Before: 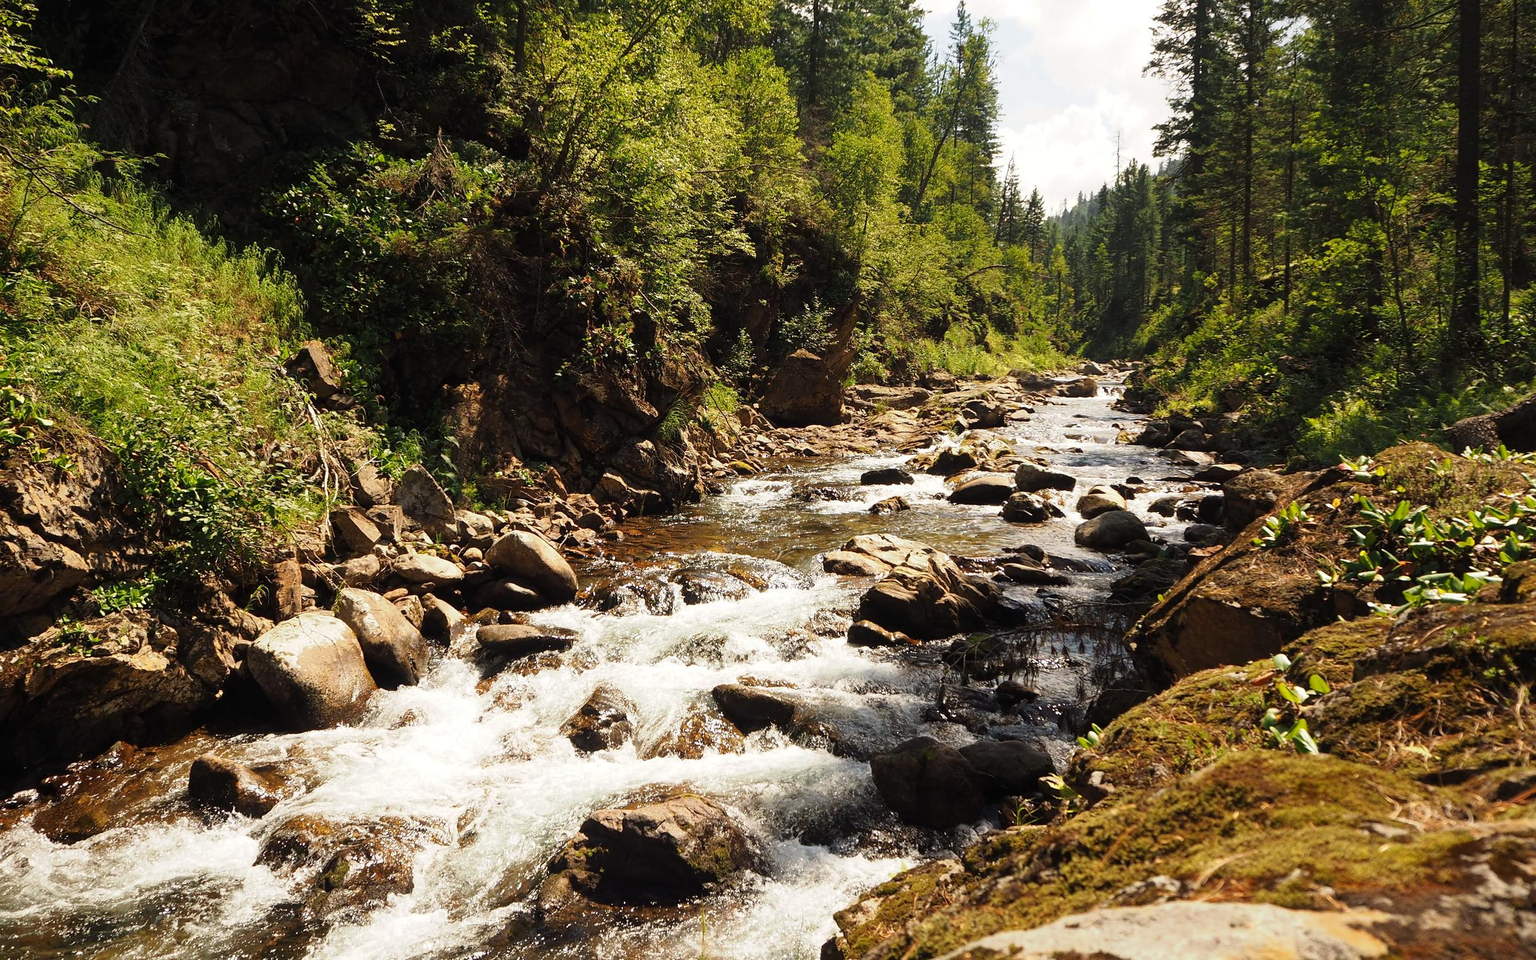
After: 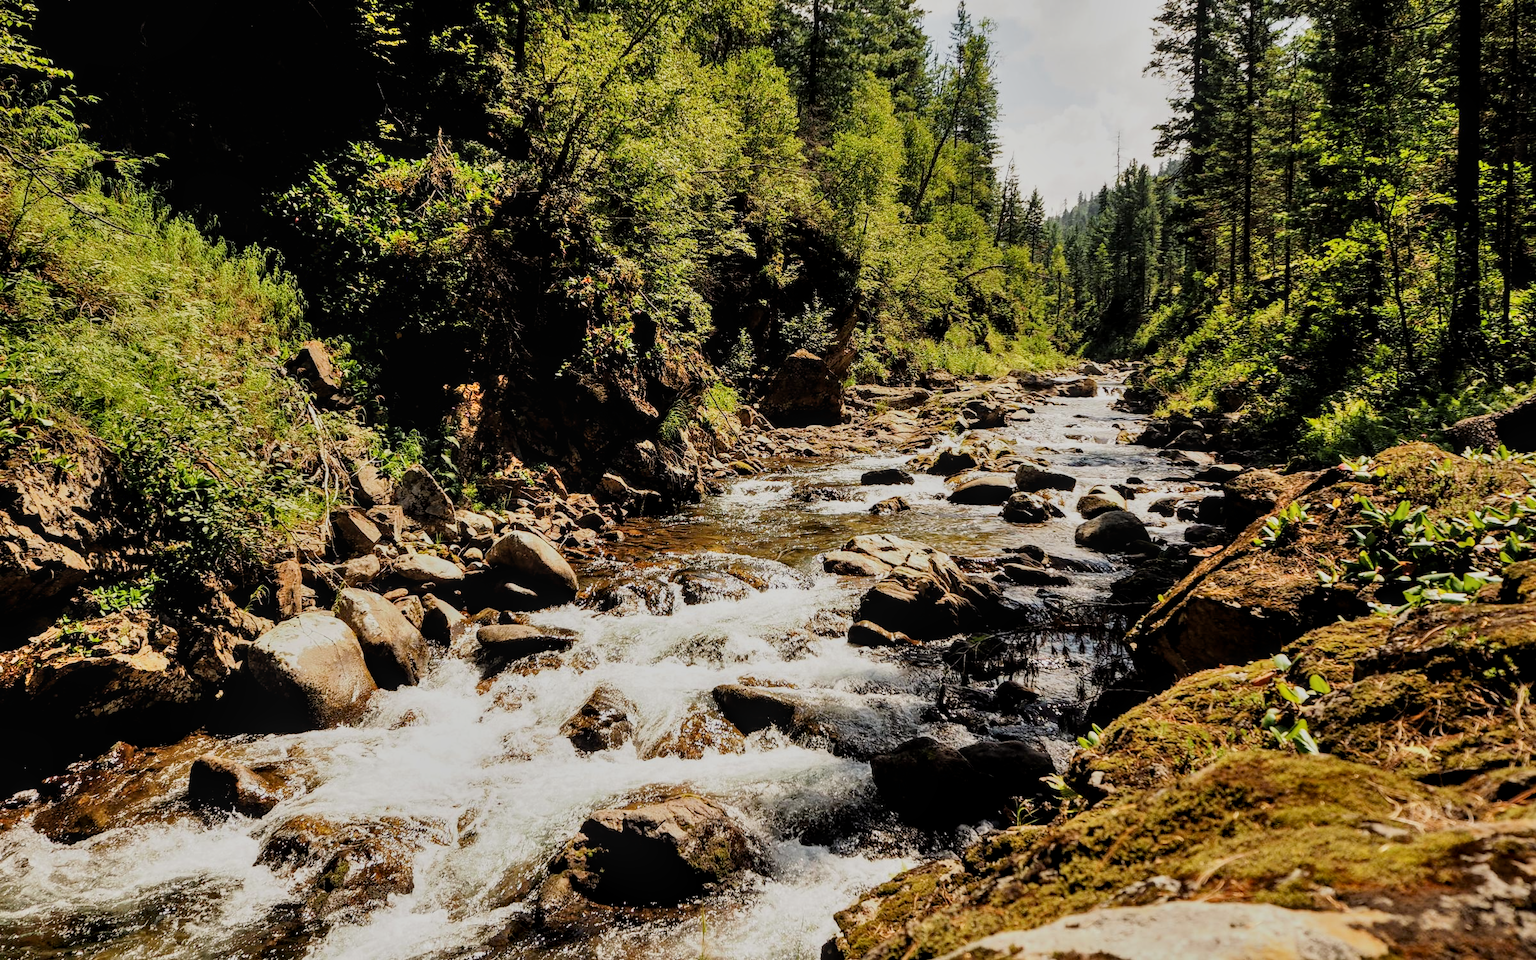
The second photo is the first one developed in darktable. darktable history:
local contrast: on, module defaults
exposure: black level correction 0.007, compensate highlight preservation false
filmic rgb: black relative exposure -7.65 EV, white relative exposure 4.56 EV, hardness 3.61, contrast 1.05
shadows and highlights: low approximation 0.01, soften with gaussian
